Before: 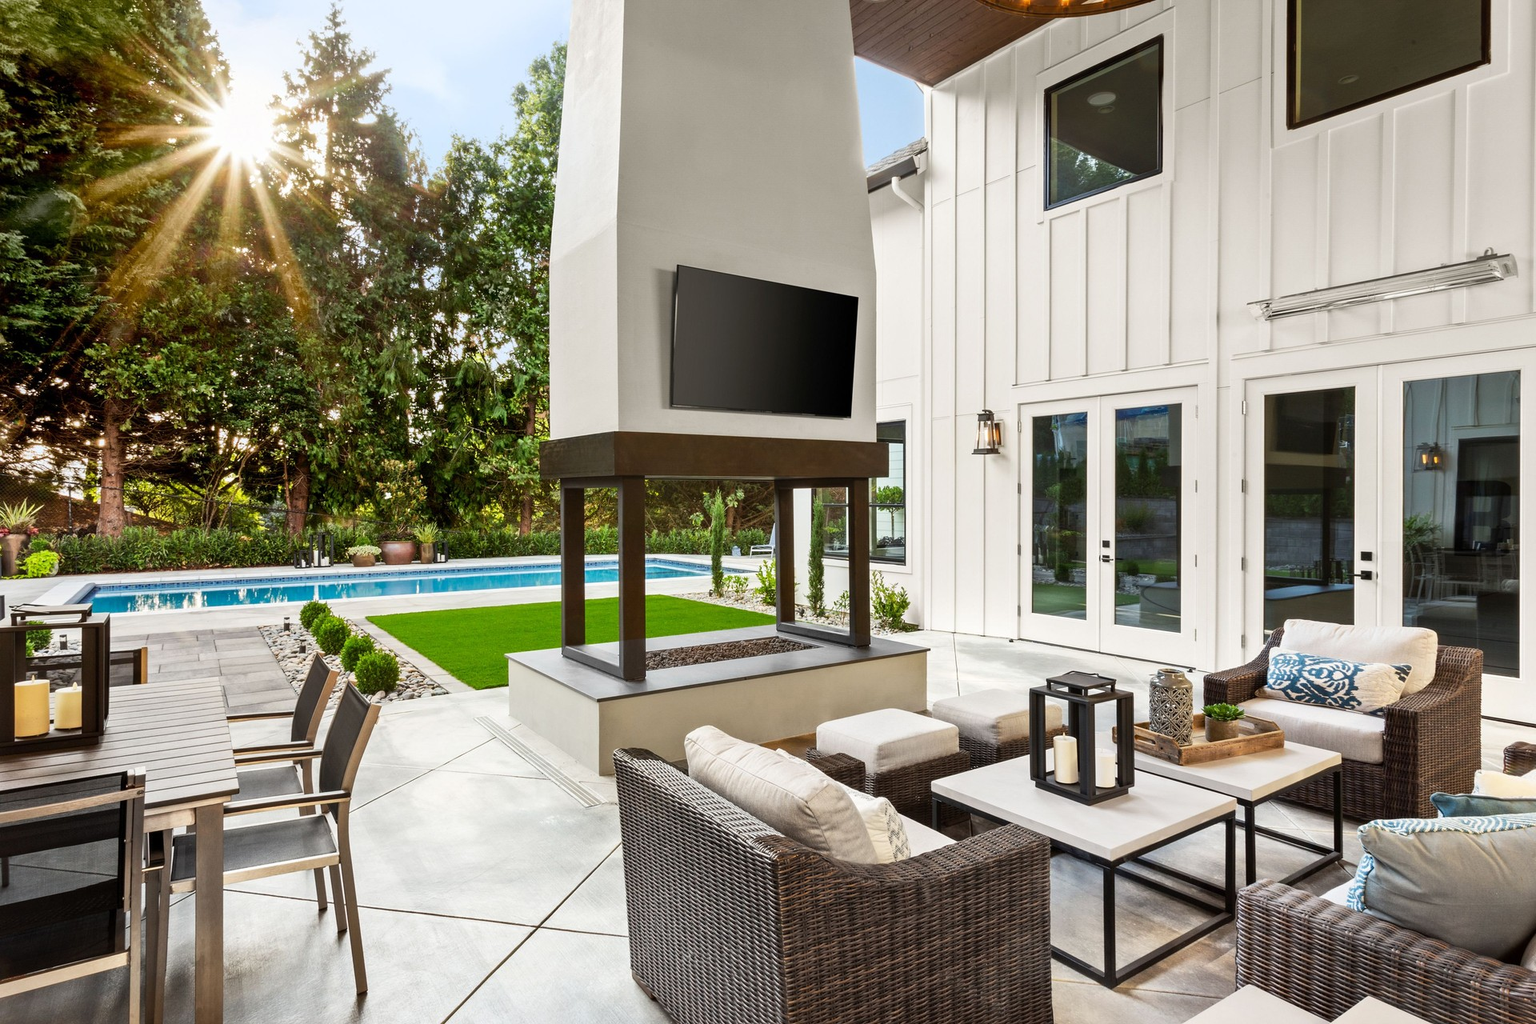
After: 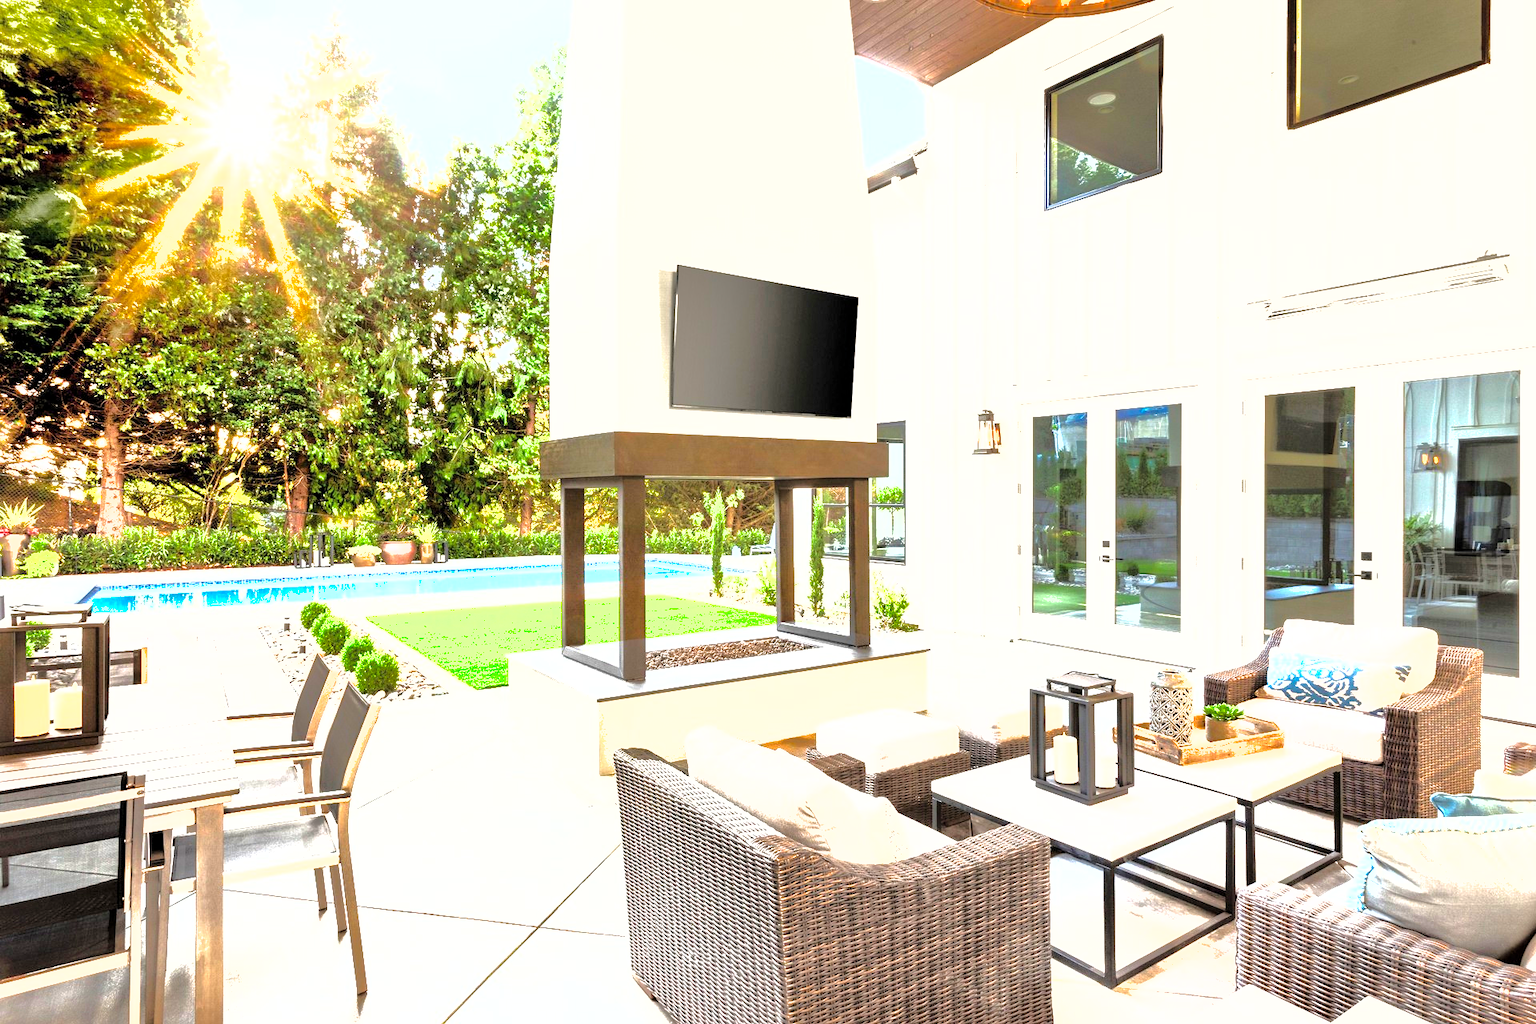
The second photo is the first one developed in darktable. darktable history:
exposure: exposure 2.288 EV, compensate exposure bias true, compensate highlight preservation false
tone curve: curves: ch0 [(0, 0) (0.004, 0) (0.133, 0.076) (0.325, 0.362) (0.879, 0.885) (1, 1)]
shadows and highlights: shadows 29.93
